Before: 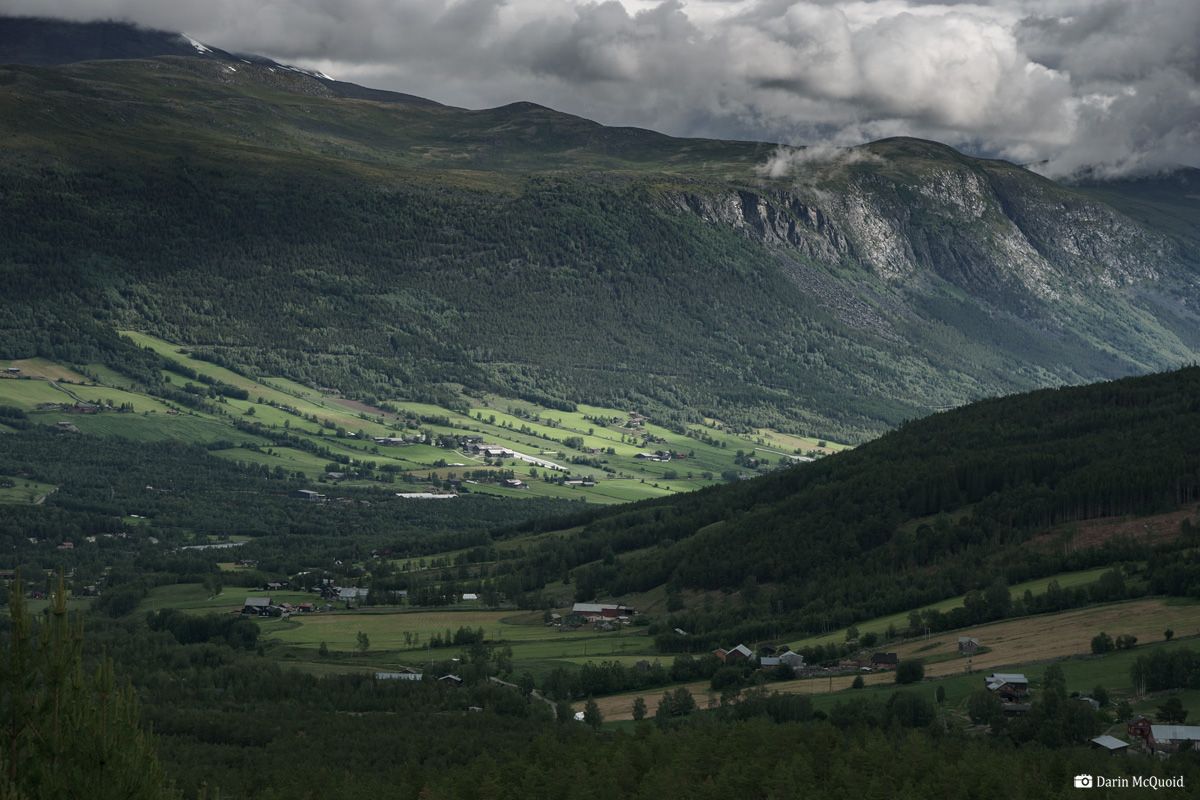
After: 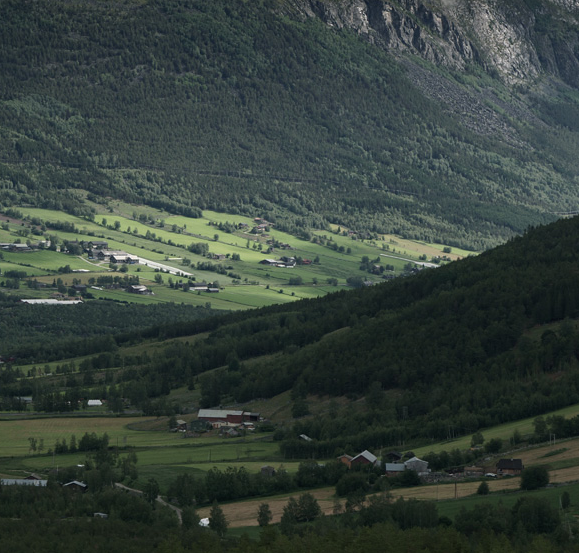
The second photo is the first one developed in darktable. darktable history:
crop: left 31.319%, top 24.287%, right 20.391%, bottom 6.533%
